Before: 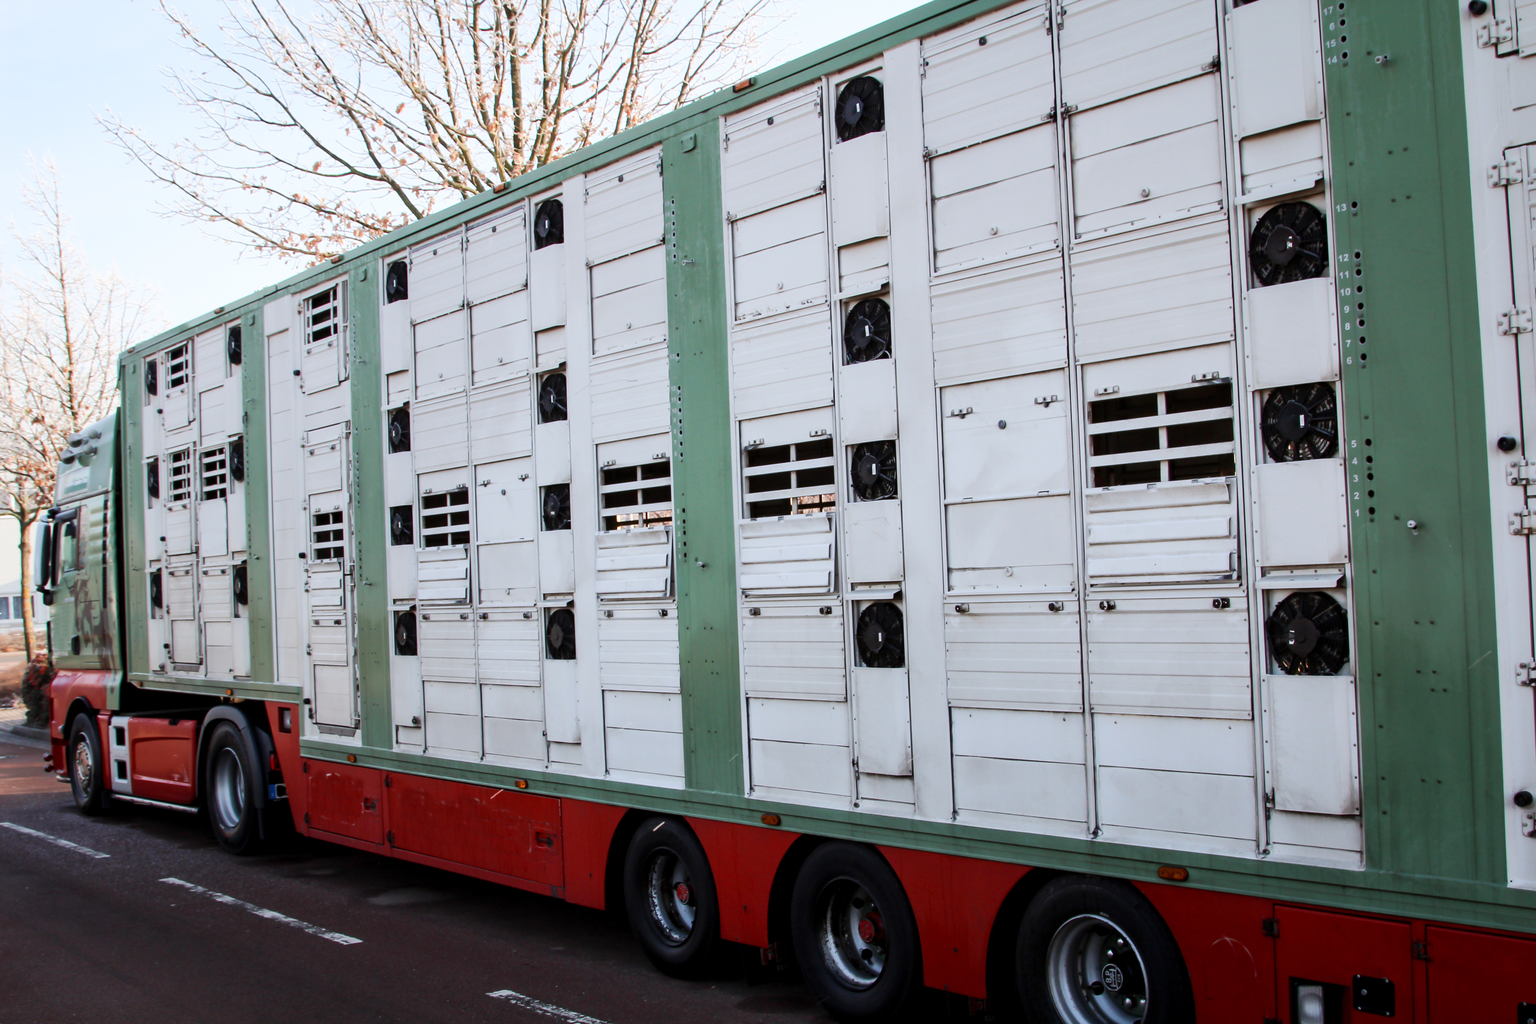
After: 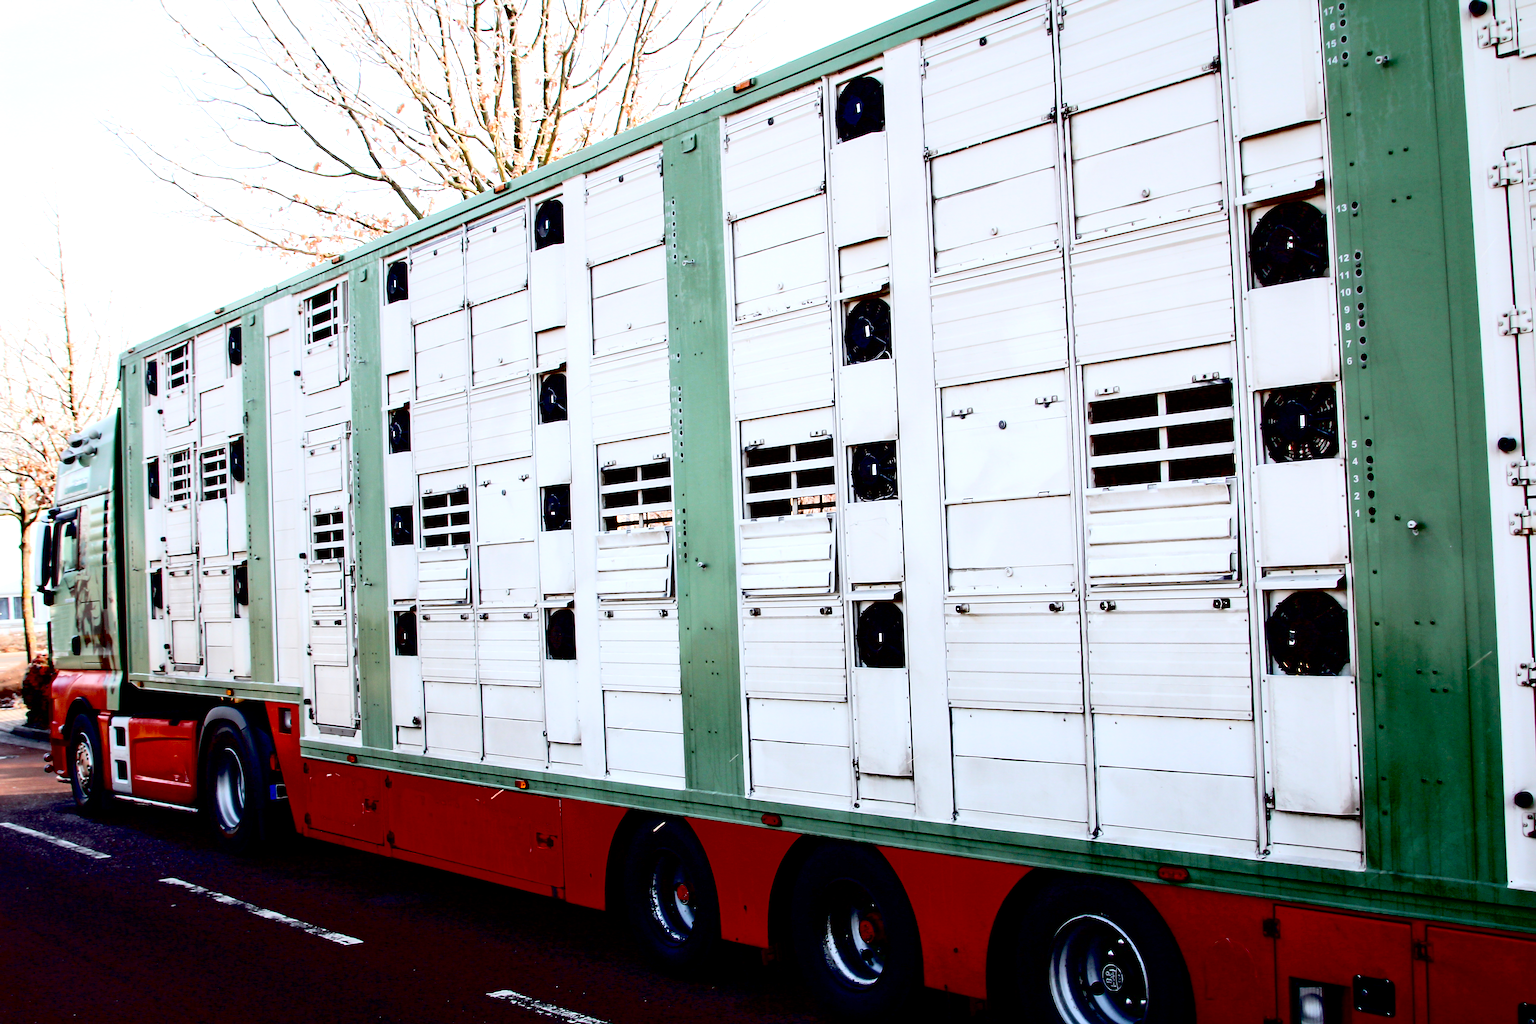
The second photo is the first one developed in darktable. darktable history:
tone curve: curves: ch0 [(0, 0) (0.004, 0.001) (0.133, 0.112) (0.325, 0.362) (0.832, 0.893) (1, 1)], color space Lab, independent channels, preserve colors none
sharpen: amount 0.5
exposure: black level correction 0.039, exposure 0.5 EV, compensate highlight preservation false
